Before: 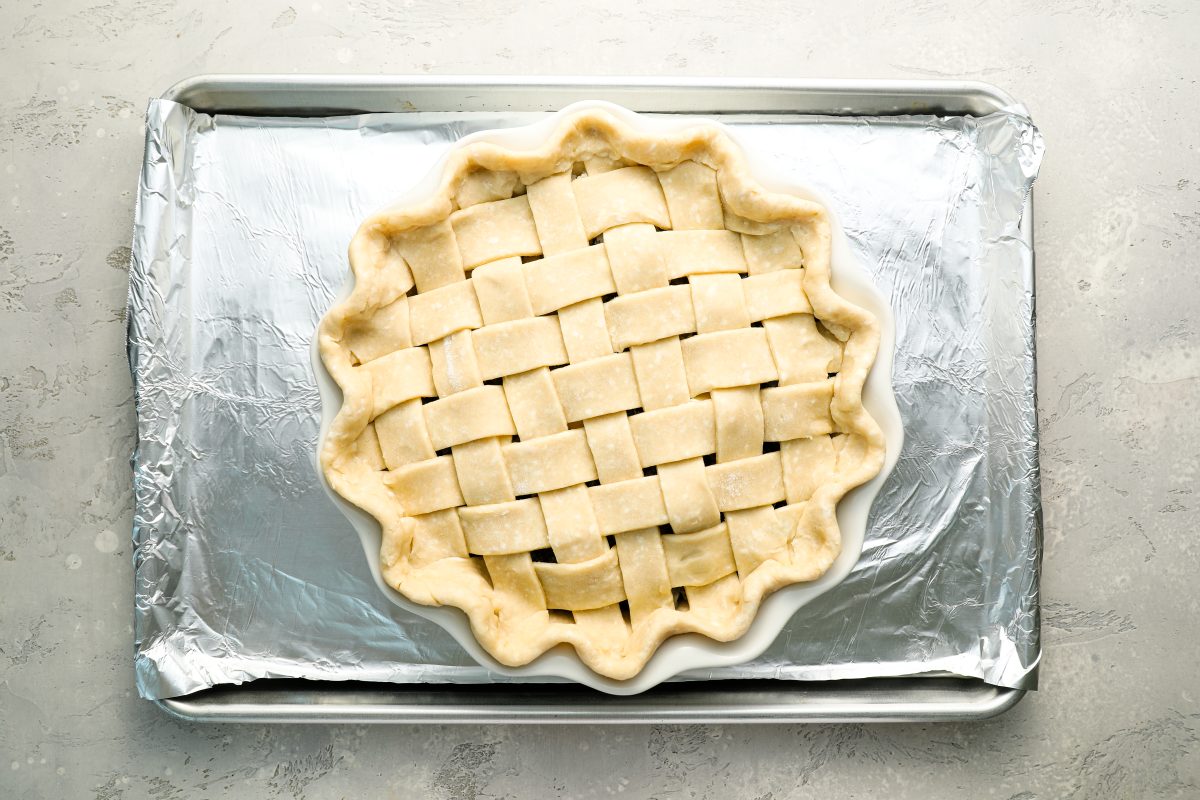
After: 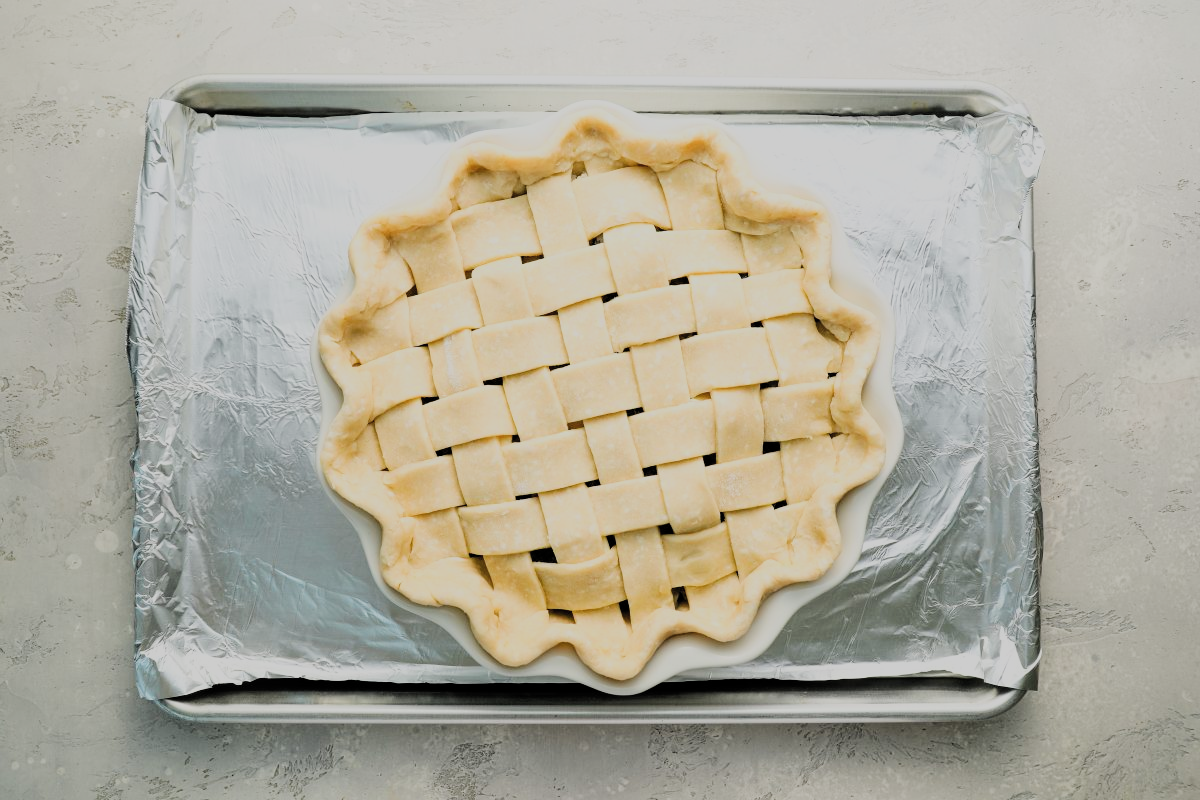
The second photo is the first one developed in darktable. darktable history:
filmic rgb: black relative exposure -7.65 EV, white relative exposure 4.56 EV, threshold 3.01 EV, hardness 3.61, preserve chrominance RGB euclidean norm, color science v5 (2021), contrast in shadows safe, contrast in highlights safe, enable highlight reconstruction true
tone equalizer: smoothing diameter 24.94%, edges refinement/feathering 7.19, preserve details guided filter
